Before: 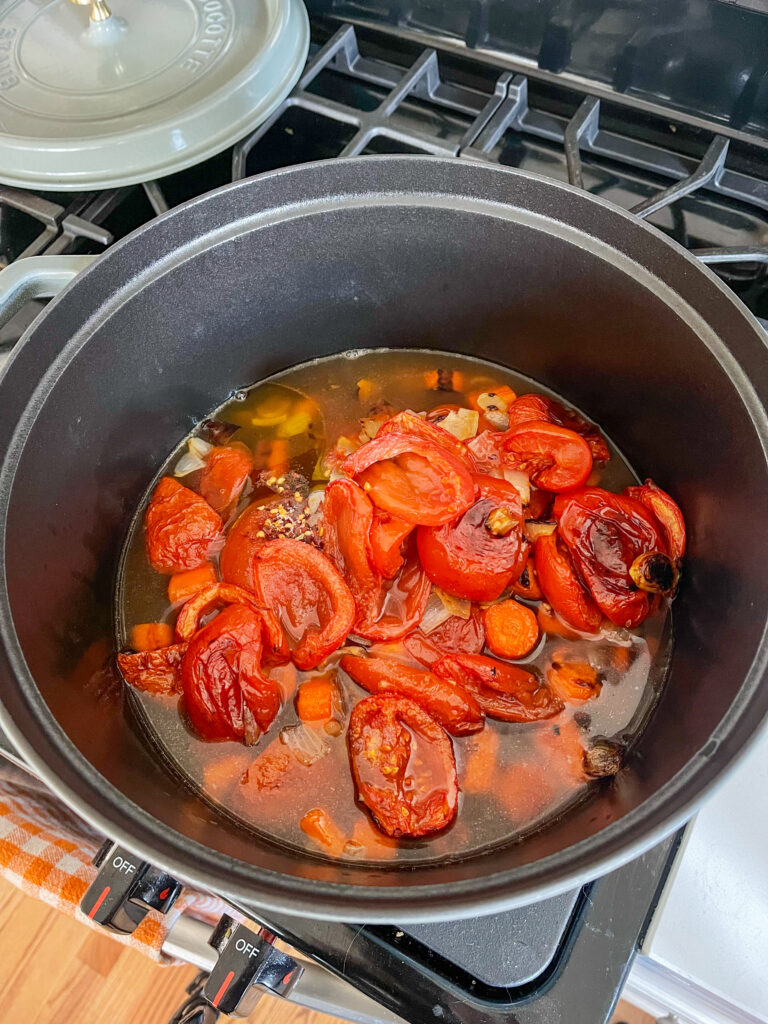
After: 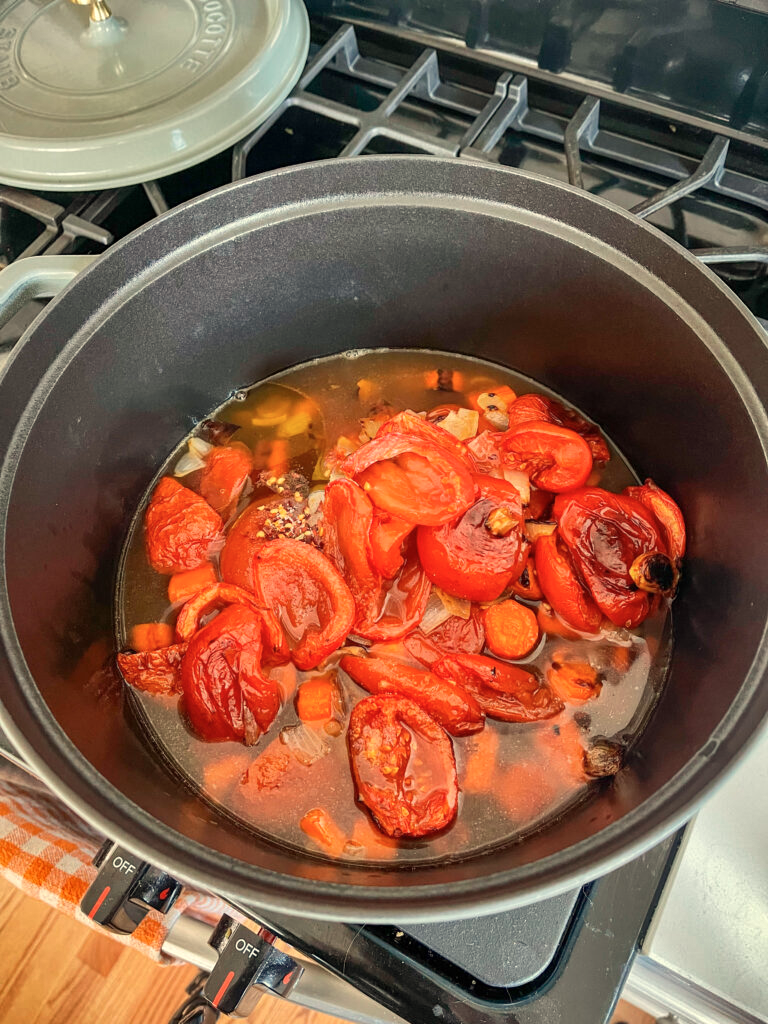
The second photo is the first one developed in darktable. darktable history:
color calibration: illuminant F (fluorescent), F source F9 (Cool White Deluxe 4150 K) – high CRI, x 0.374, y 0.373, temperature 4158.34 K
white balance: red 1.138, green 0.996, blue 0.812
shadows and highlights: shadows 20.91, highlights -82.73, soften with gaussian
